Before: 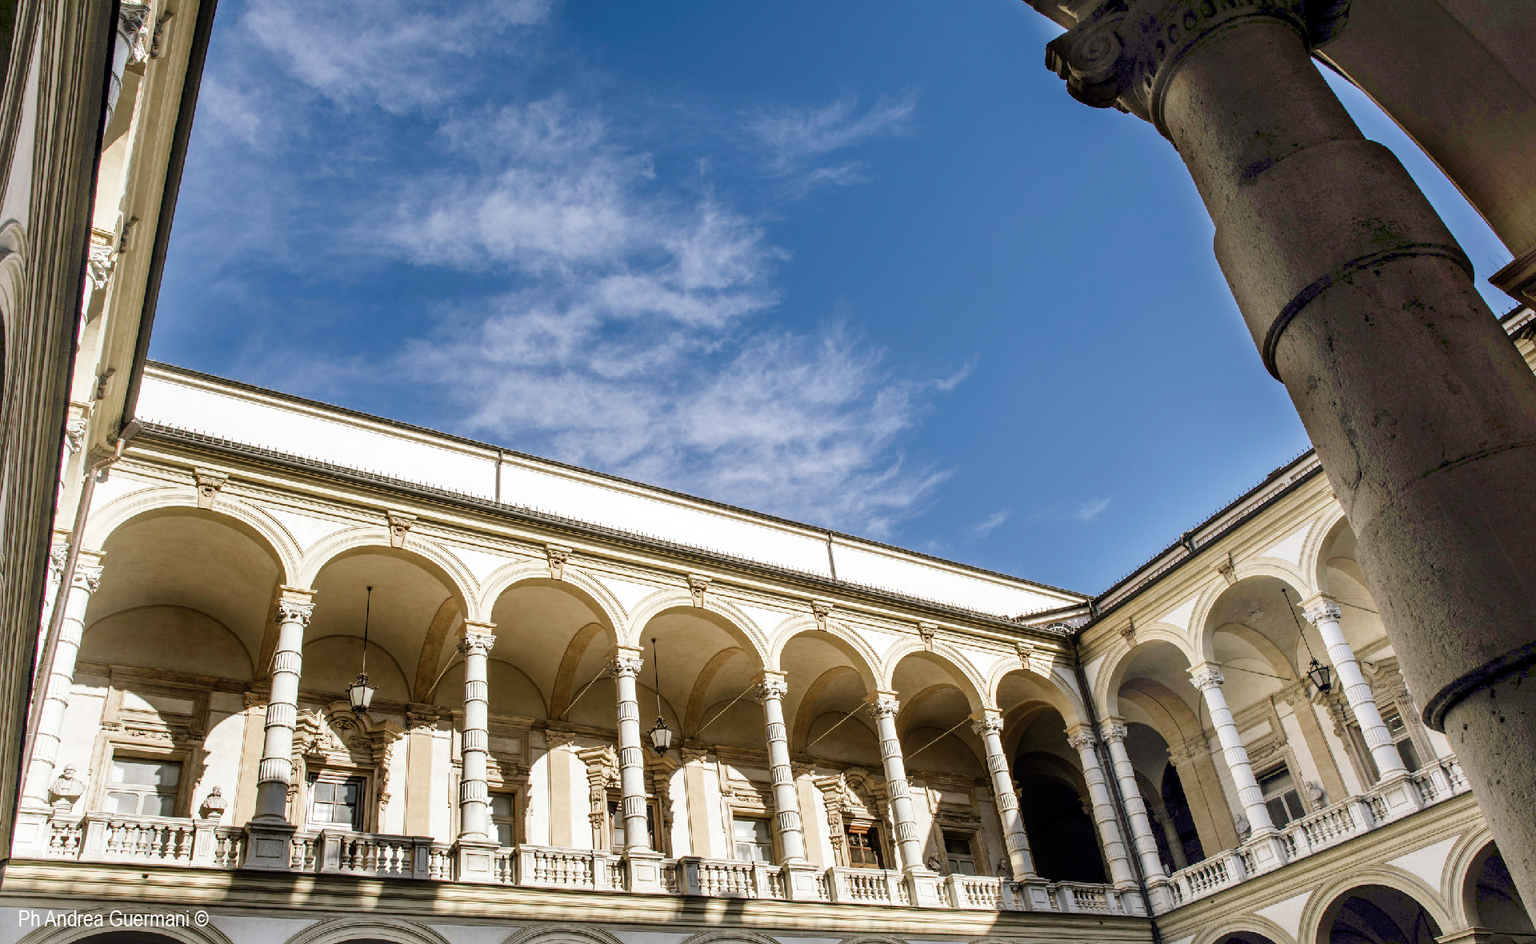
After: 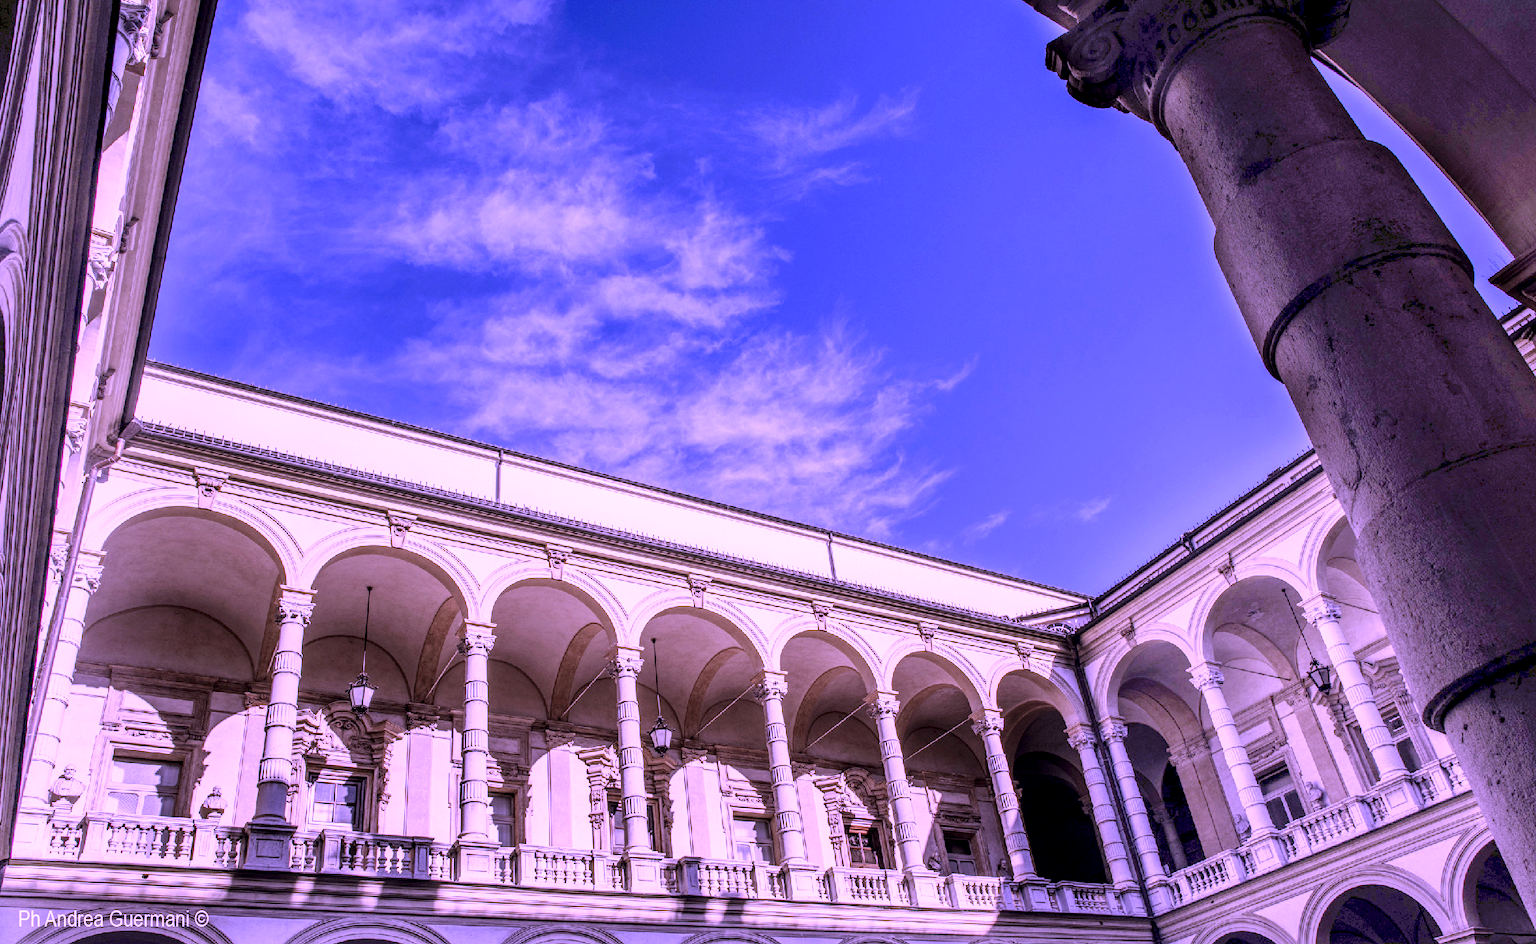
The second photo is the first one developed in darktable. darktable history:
color calibration: illuminant custom, x 0.38, y 0.482, temperature 4460.76 K
local contrast: highlights 35%, detail 135%
